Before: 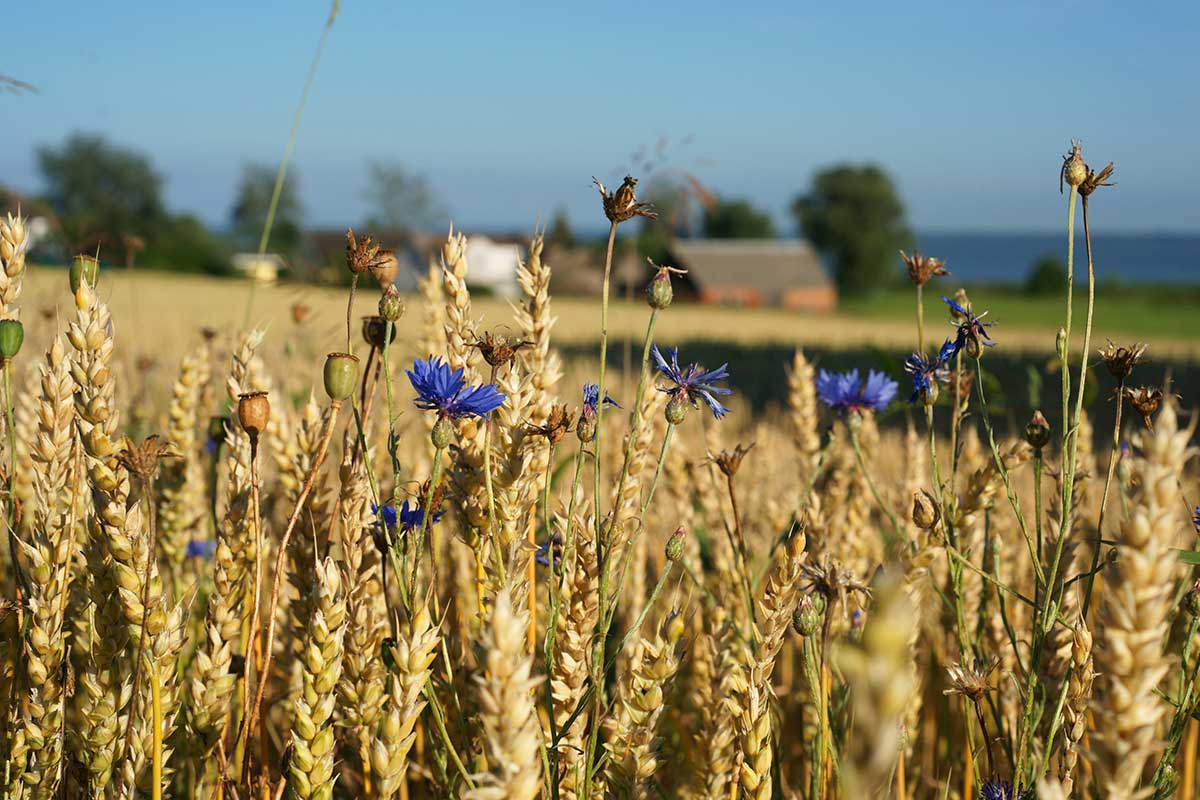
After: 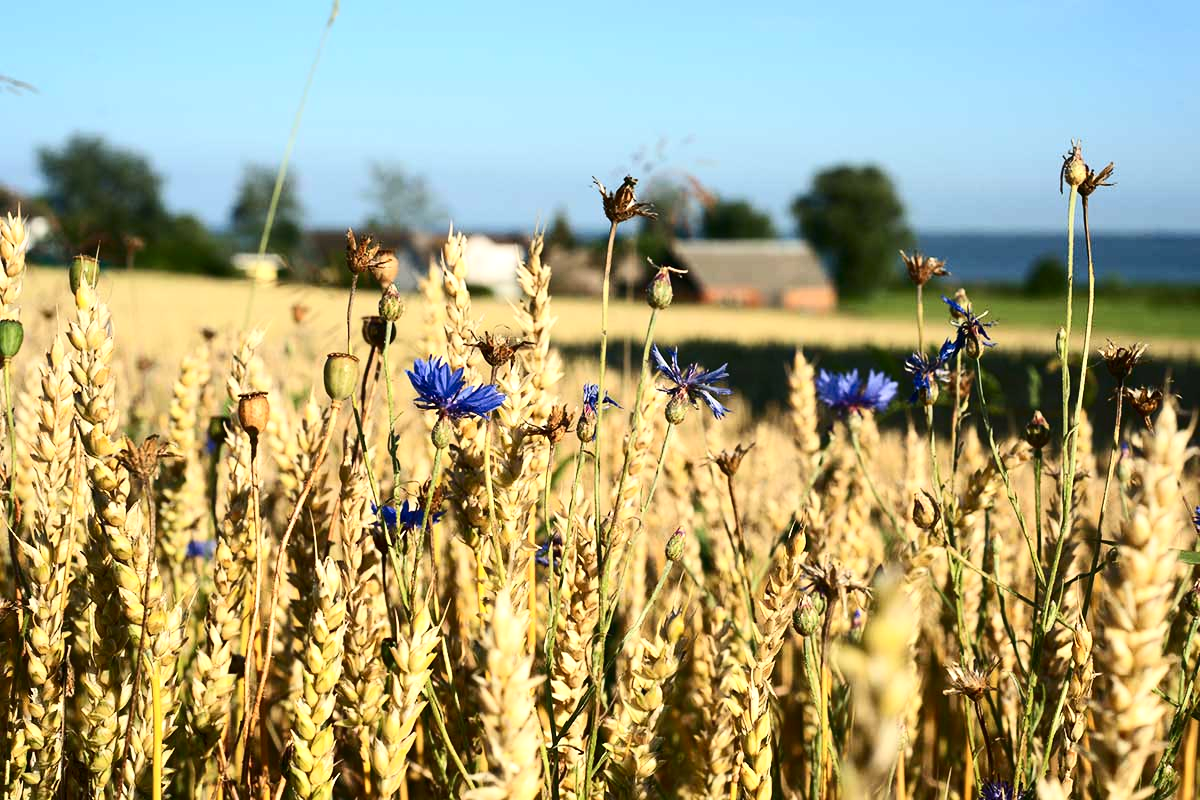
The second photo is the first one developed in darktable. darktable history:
contrast brightness saturation: contrast 0.28
exposure: black level correction 0, exposure 0.5 EV, compensate exposure bias true, compensate highlight preservation false
